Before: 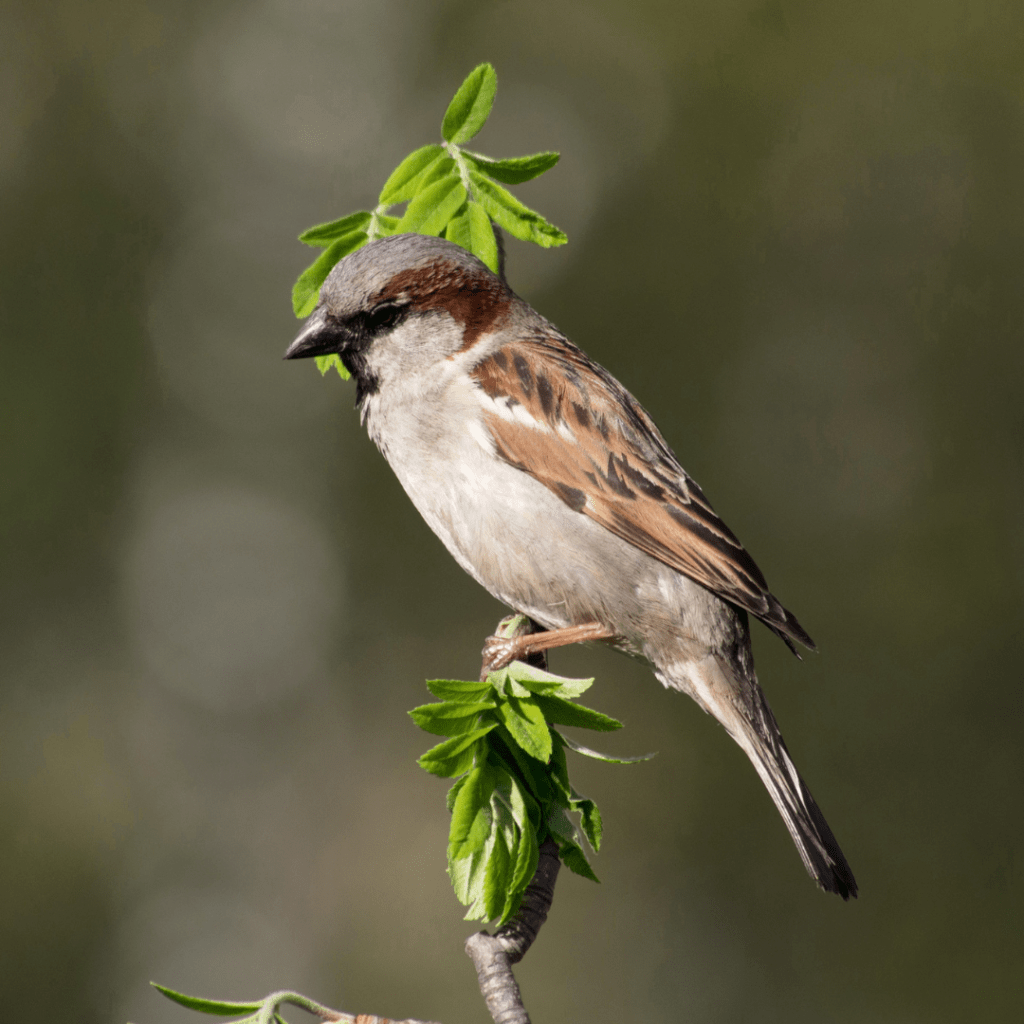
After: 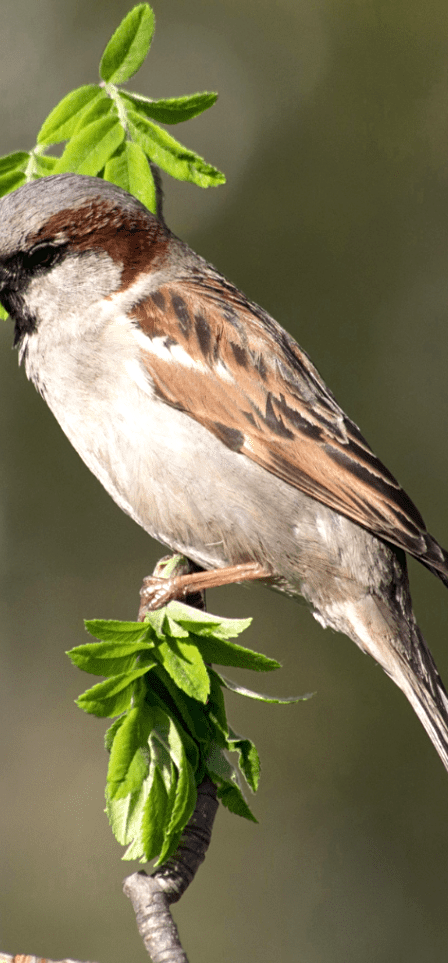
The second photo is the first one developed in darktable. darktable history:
exposure: exposure 0.361 EV, compensate exposure bias true, compensate highlight preservation false
crop: left 33.456%, top 5.938%, right 22.705%
sharpen: amount 0.206
